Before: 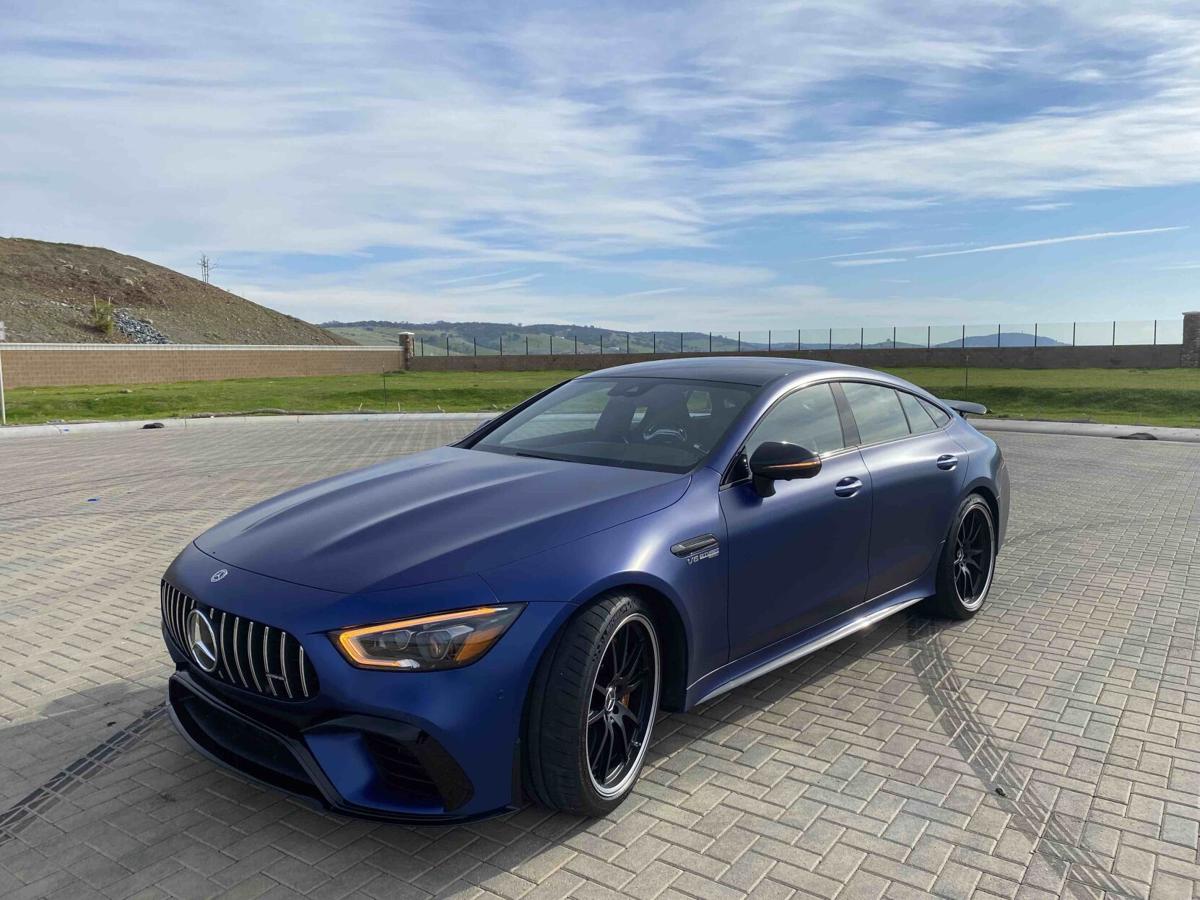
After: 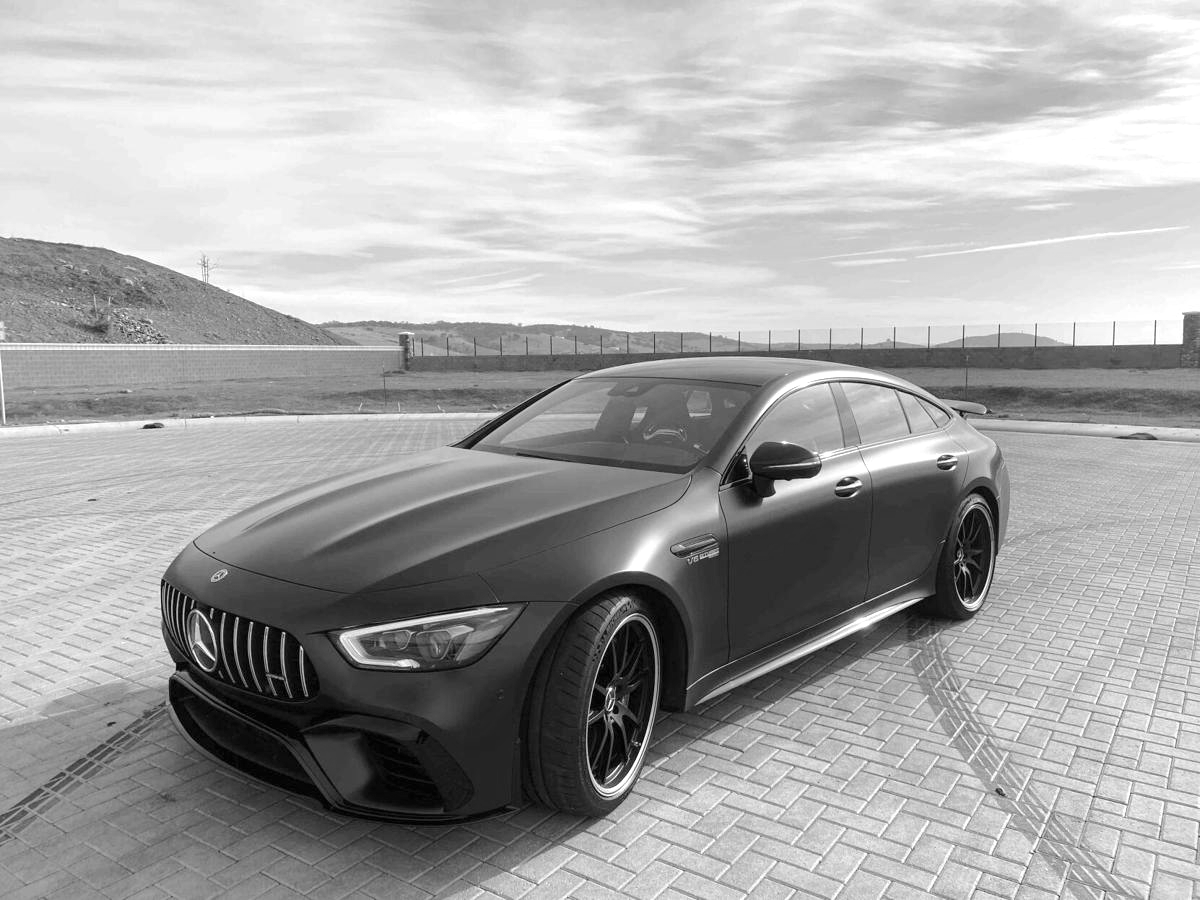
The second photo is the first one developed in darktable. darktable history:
color contrast: green-magenta contrast 0.8, blue-yellow contrast 1.1, unbound 0
exposure: black level correction 0, exposure 0.5 EV, compensate highlight preservation false
monochrome: a 2.21, b -1.33, size 2.2
color balance rgb: perceptual saturation grading › global saturation 25%, perceptual brilliance grading › mid-tones 10%, perceptual brilliance grading › shadows 15%, global vibrance 20%
